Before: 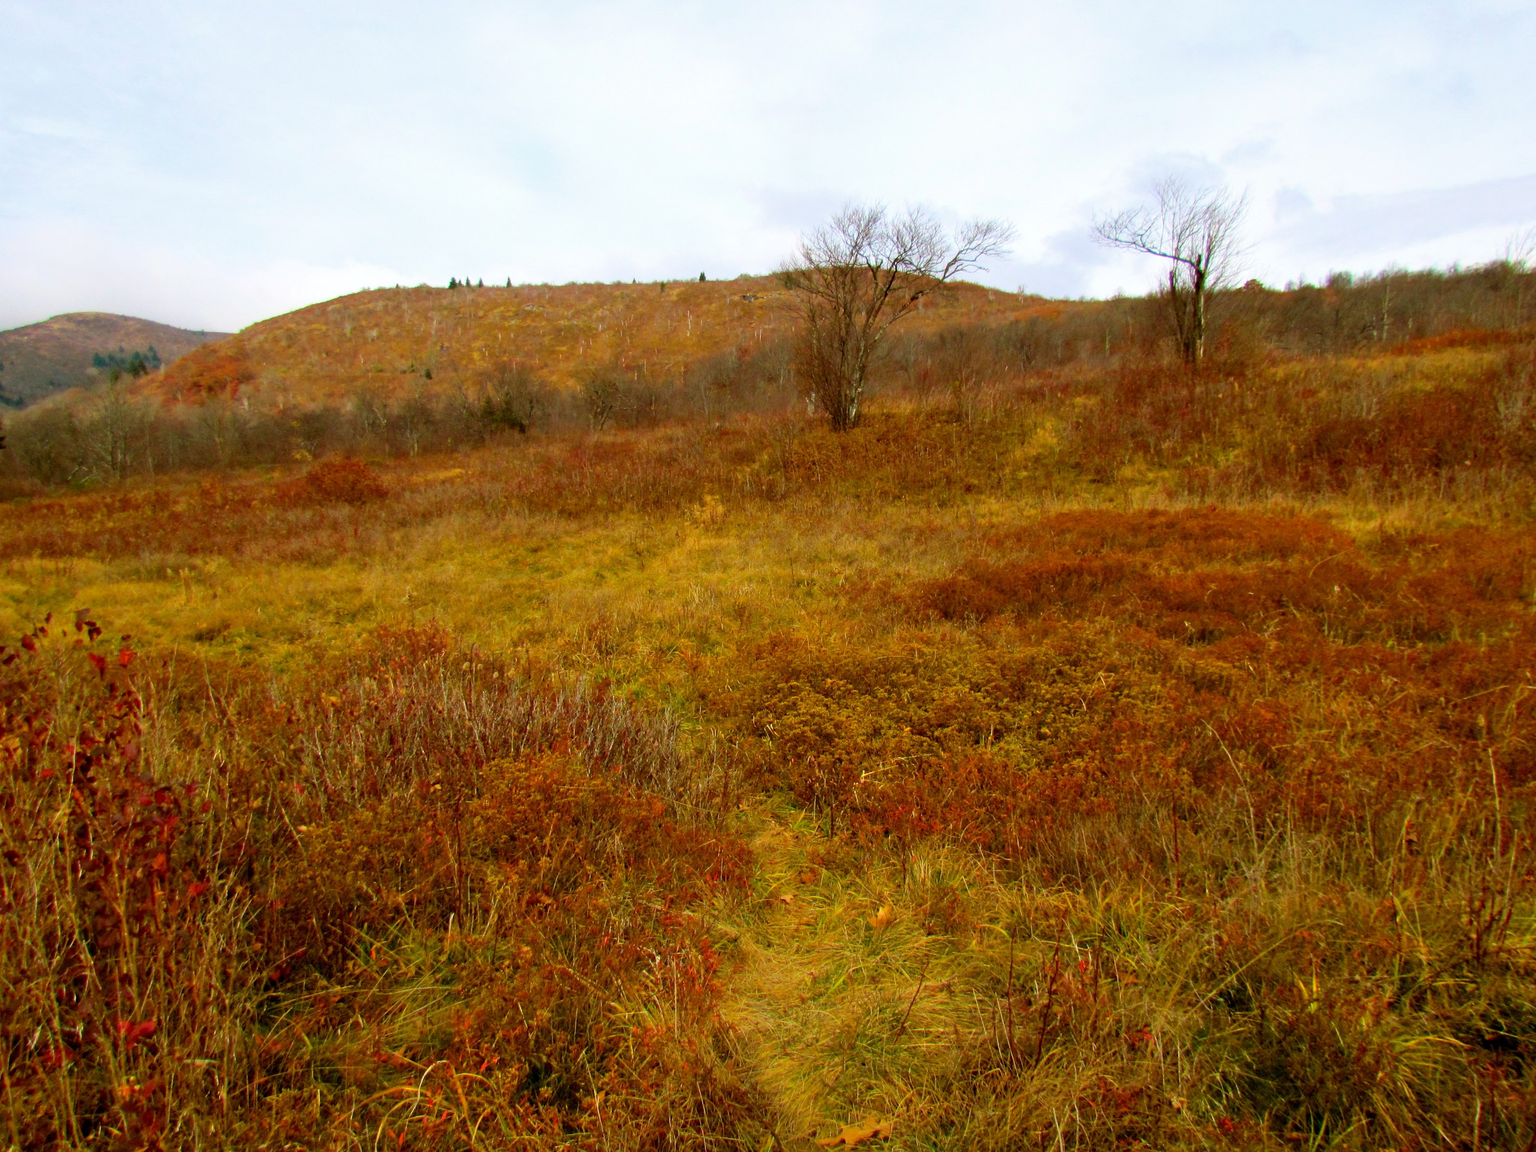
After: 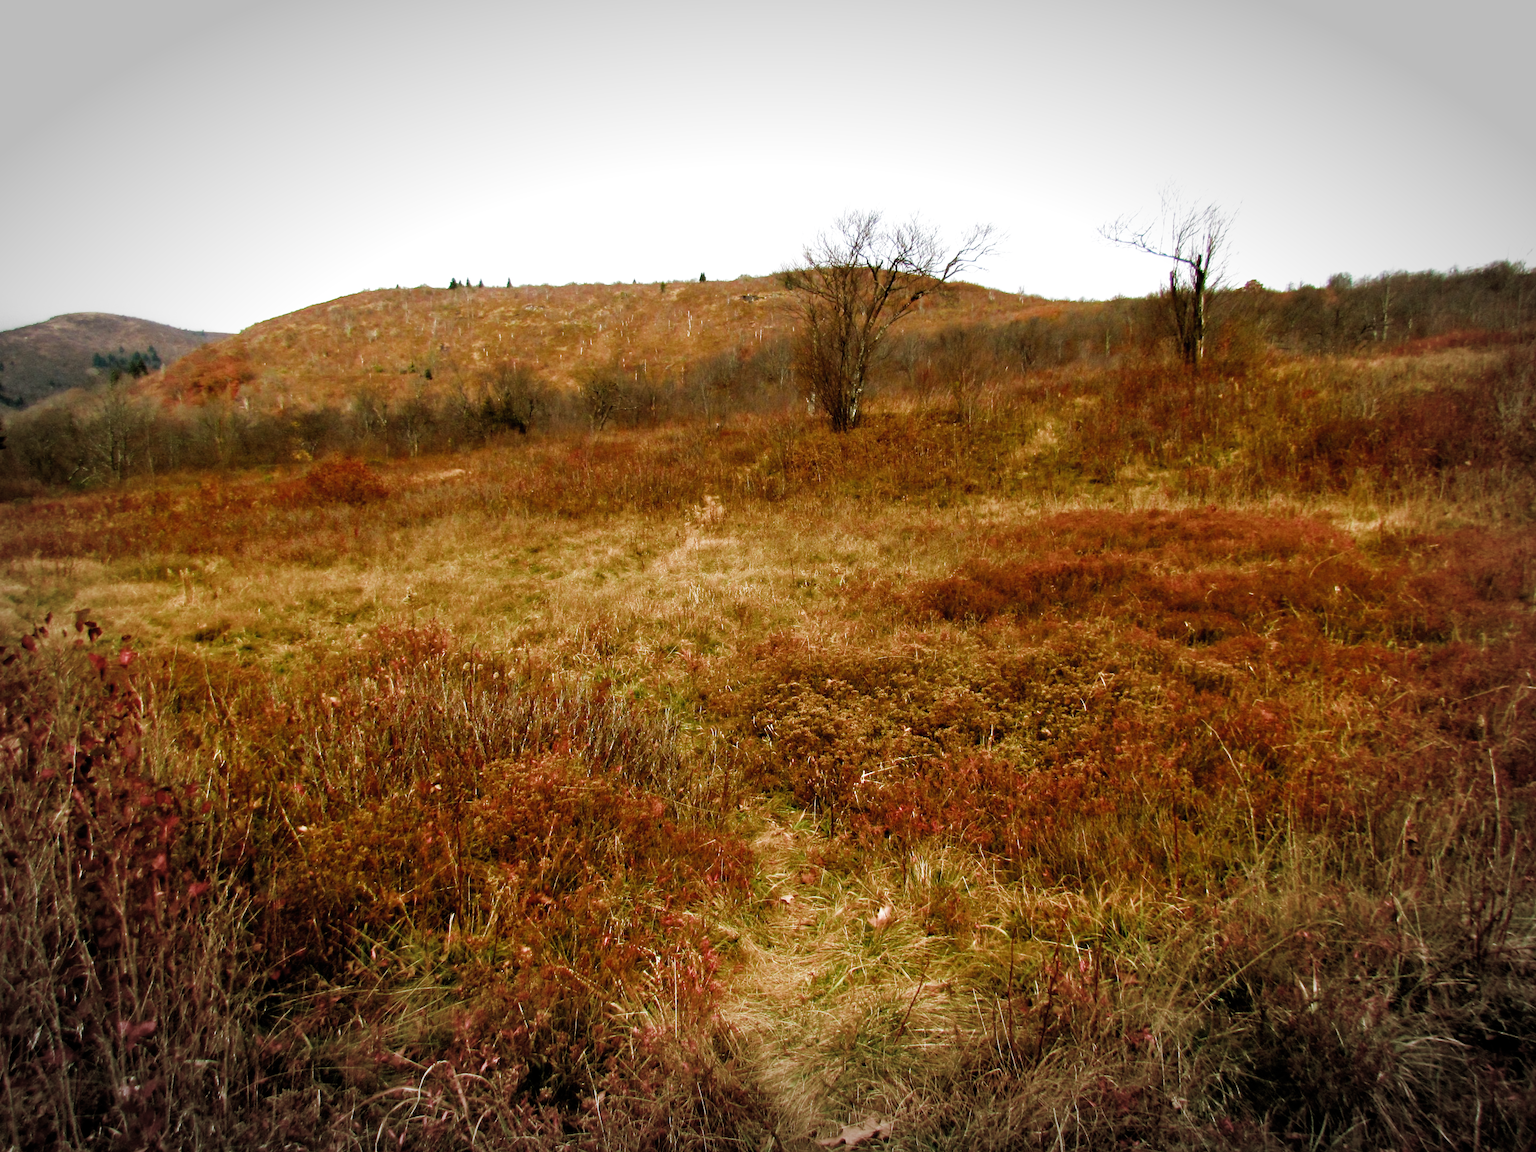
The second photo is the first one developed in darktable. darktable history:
filmic rgb: black relative exposure -7.99 EV, white relative exposure 2.18 EV, hardness 6.98, color science v4 (2020)
vignetting: fall-off start 79.41%, width/height ratio 1.327
